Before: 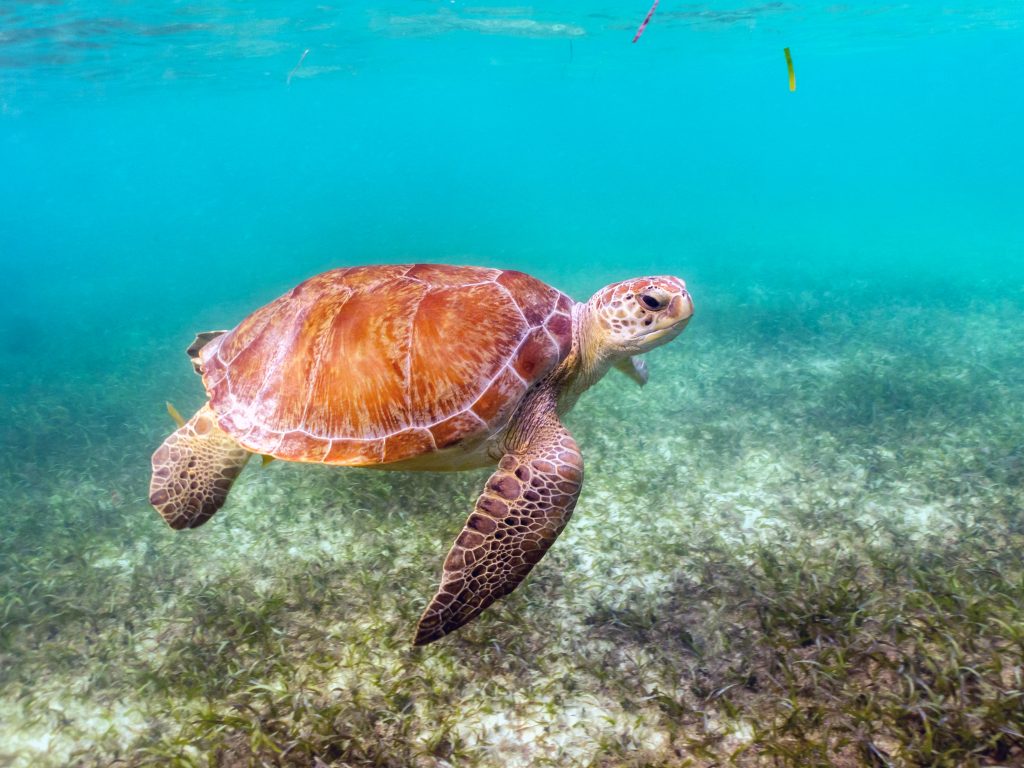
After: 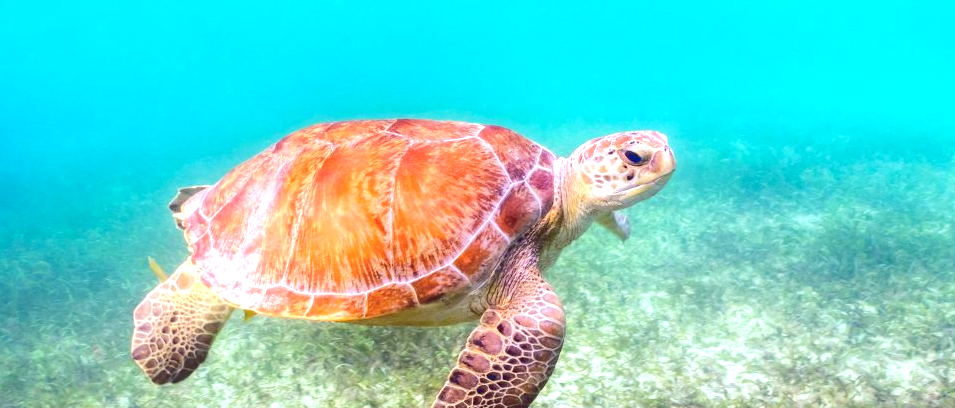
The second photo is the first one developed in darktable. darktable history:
crop: left 1.843%, top 18.924%, right 4.851%, bottom 27.946%
contrast equalizer: octaves 7, y [[0.5, 0.5, 0.478, 0.5, 0.5, 0.5], [0.5 ×6], [0.5 ×6], [0 ×6], [0 ×6]]
tone curve: curves: ch0 [(0, 0) (0.003, 0.1) (0.011, 0.101) (0.025, 0.11) (0.044, 0.126) (0.069, 0.14) (0.1, 0.158) (0.136, 0.18) (0.177, 0.206) (0.224, 0.243) (0.277, 0.293) (0.335, 0.36) (0.399, 0.446) (0.468, 0.537) (0.543, 0.618) (0.623, 0.694) (0.709, 0.763) (0.801, 0.836) (0.898, 0.908) (1, 1)], color space Lab, linked channels, preserve colors none
exposure: exposure 0.692 EV, compensate exposure bias true, compensate highlight preservation false
